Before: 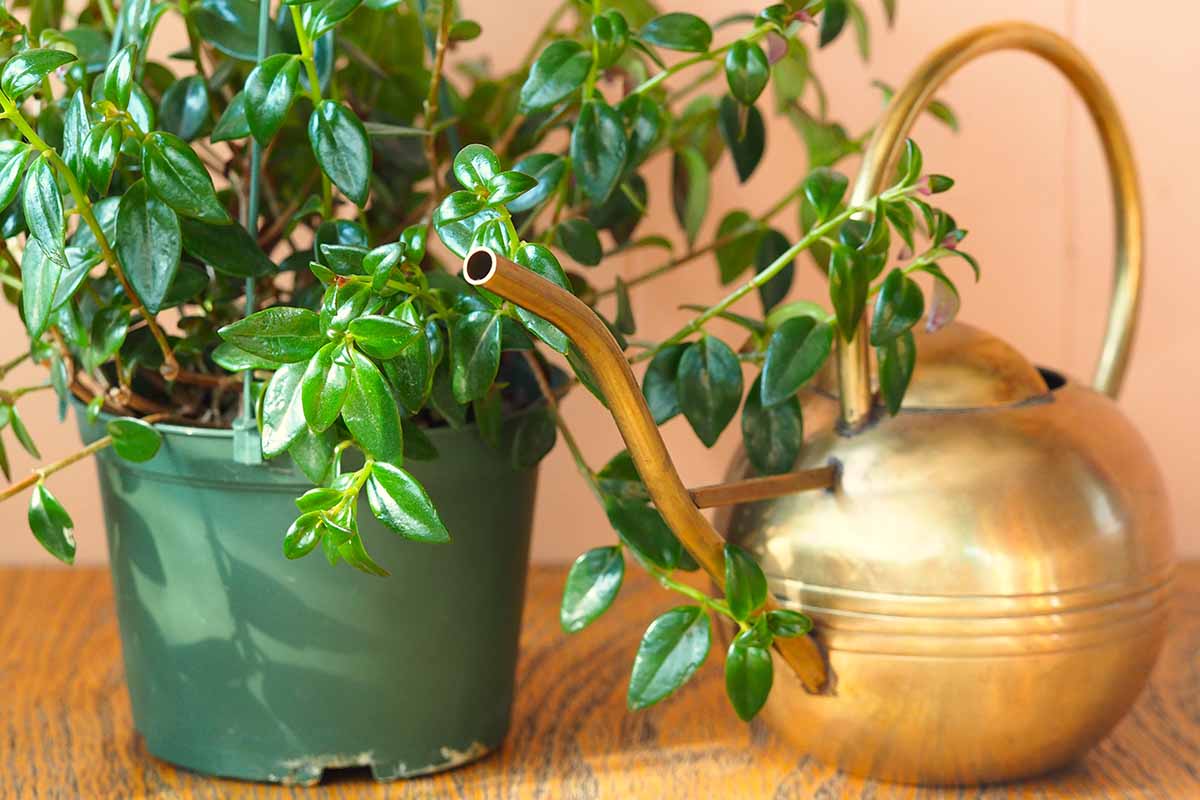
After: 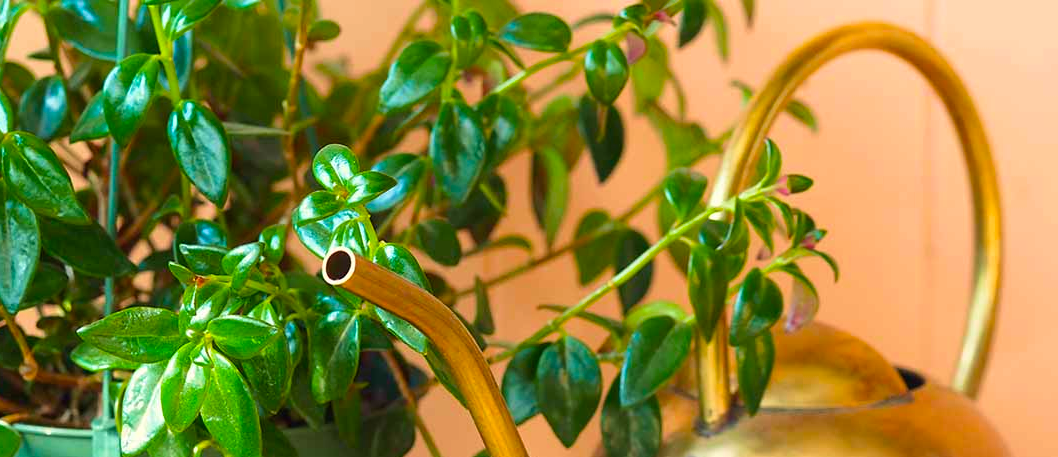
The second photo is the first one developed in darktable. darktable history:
velvia: on, module defaults
color balance rgb: perceptual saturation grading › global saturation 25%, global vibrance 20%
crop and rotate: left 11.812%, bottom 42.776%
